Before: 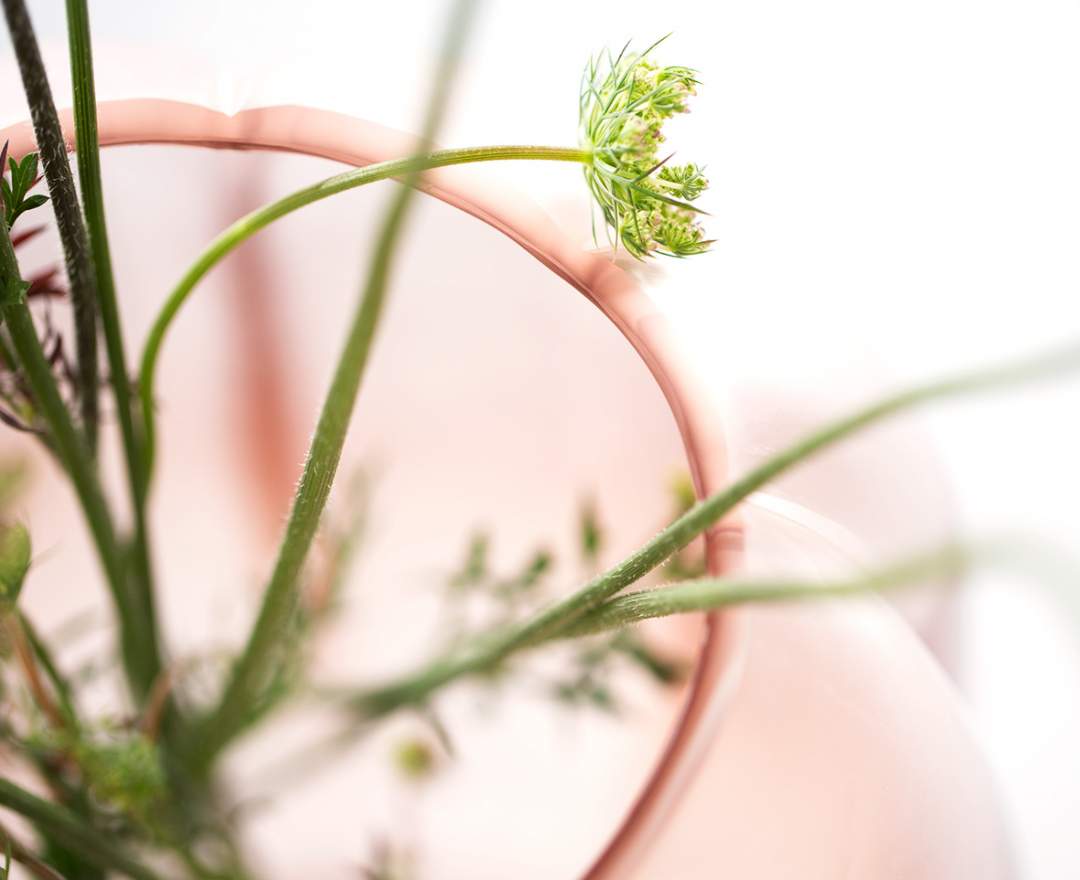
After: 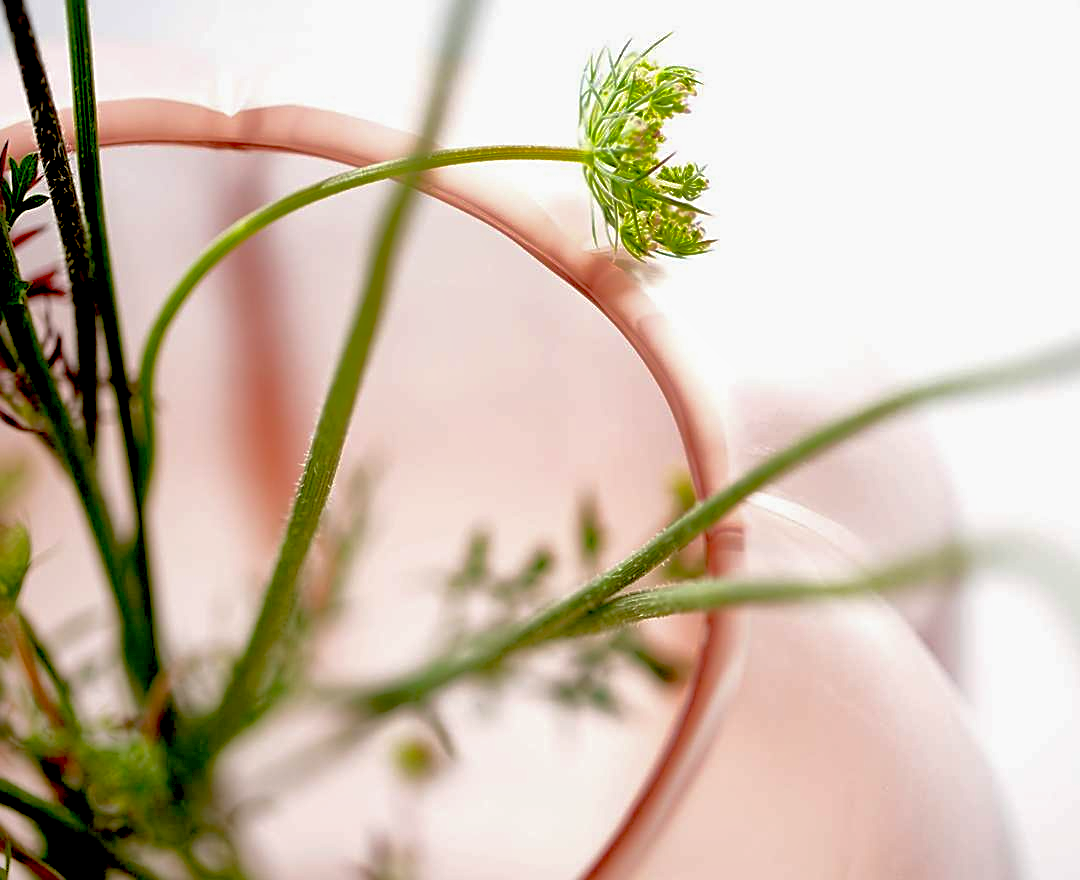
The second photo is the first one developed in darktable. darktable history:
sharpen: on, module defaults
shadows and highlights: on, module defaults
exposure: black level correction 0.056, exposure -0.039 EV, compensate highlight preservation false
